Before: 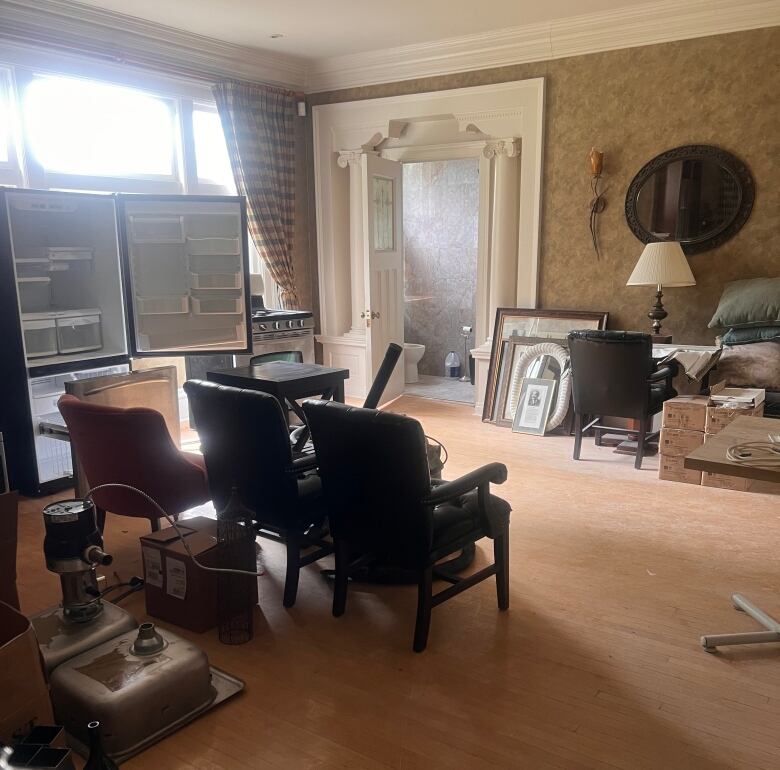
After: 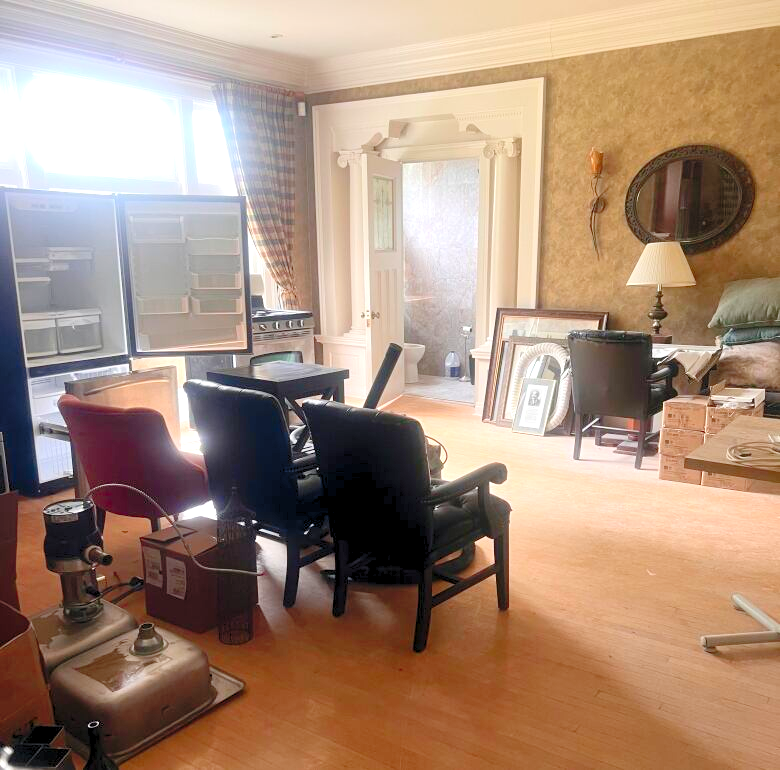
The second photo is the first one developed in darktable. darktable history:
exposure: exposure -0.492 EV, compensate highlight preservation false
tone equalizer: -8 EV -0.417 EV, -7 EV -0.389 EV, -6 EV -0.333 EV, -5 EV -0.222 EV, -3 EV 0.222 EV, -2 EV 0.333 EV, -1 EV 0.389 EV, +0 EV 0.417 EV, edges refinement/feathering 500, mask exposure compensation -1.57 EV, preserve details no
levels: levels [0.008, 0.318, 0.836]
